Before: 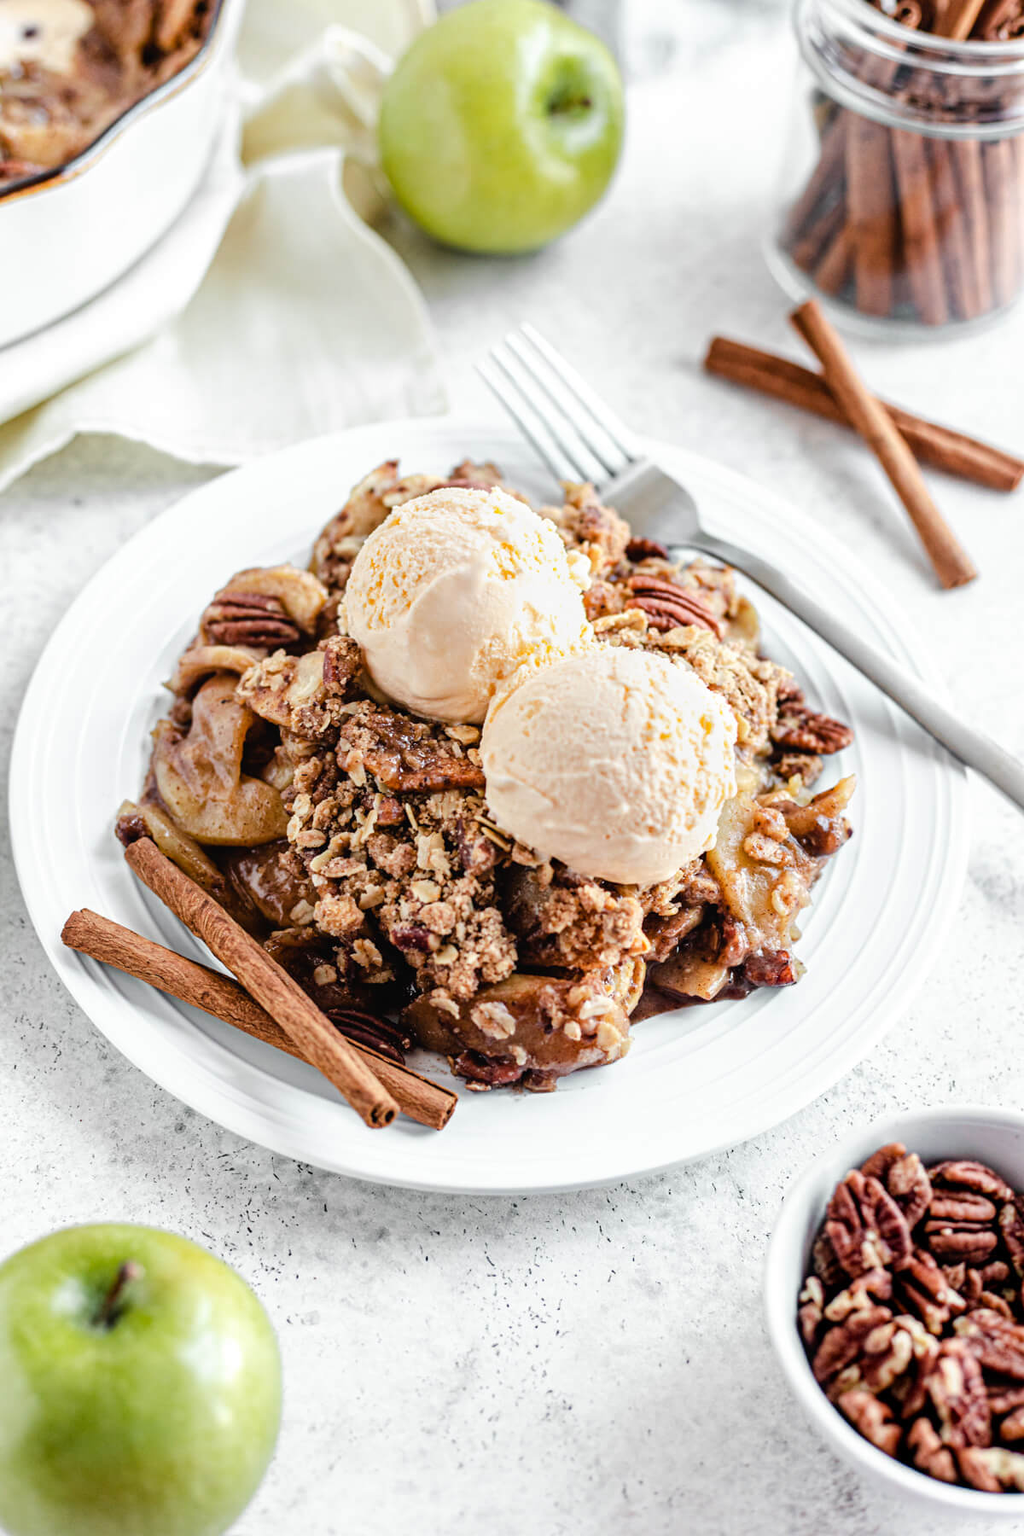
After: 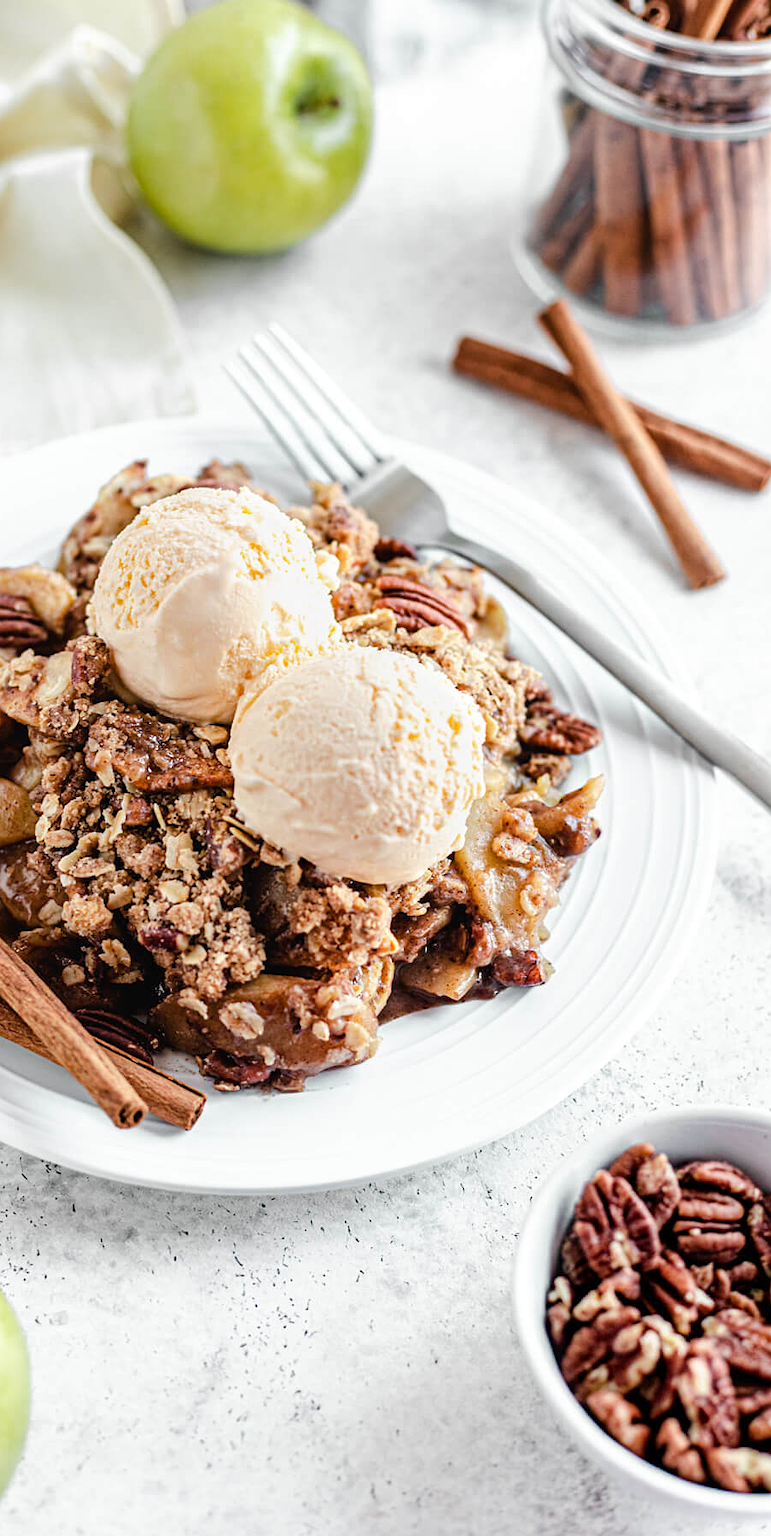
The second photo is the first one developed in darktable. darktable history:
crop and rotate: left 24.6%
sharpen: radius 1.272, amount 0.305, threshold 0
